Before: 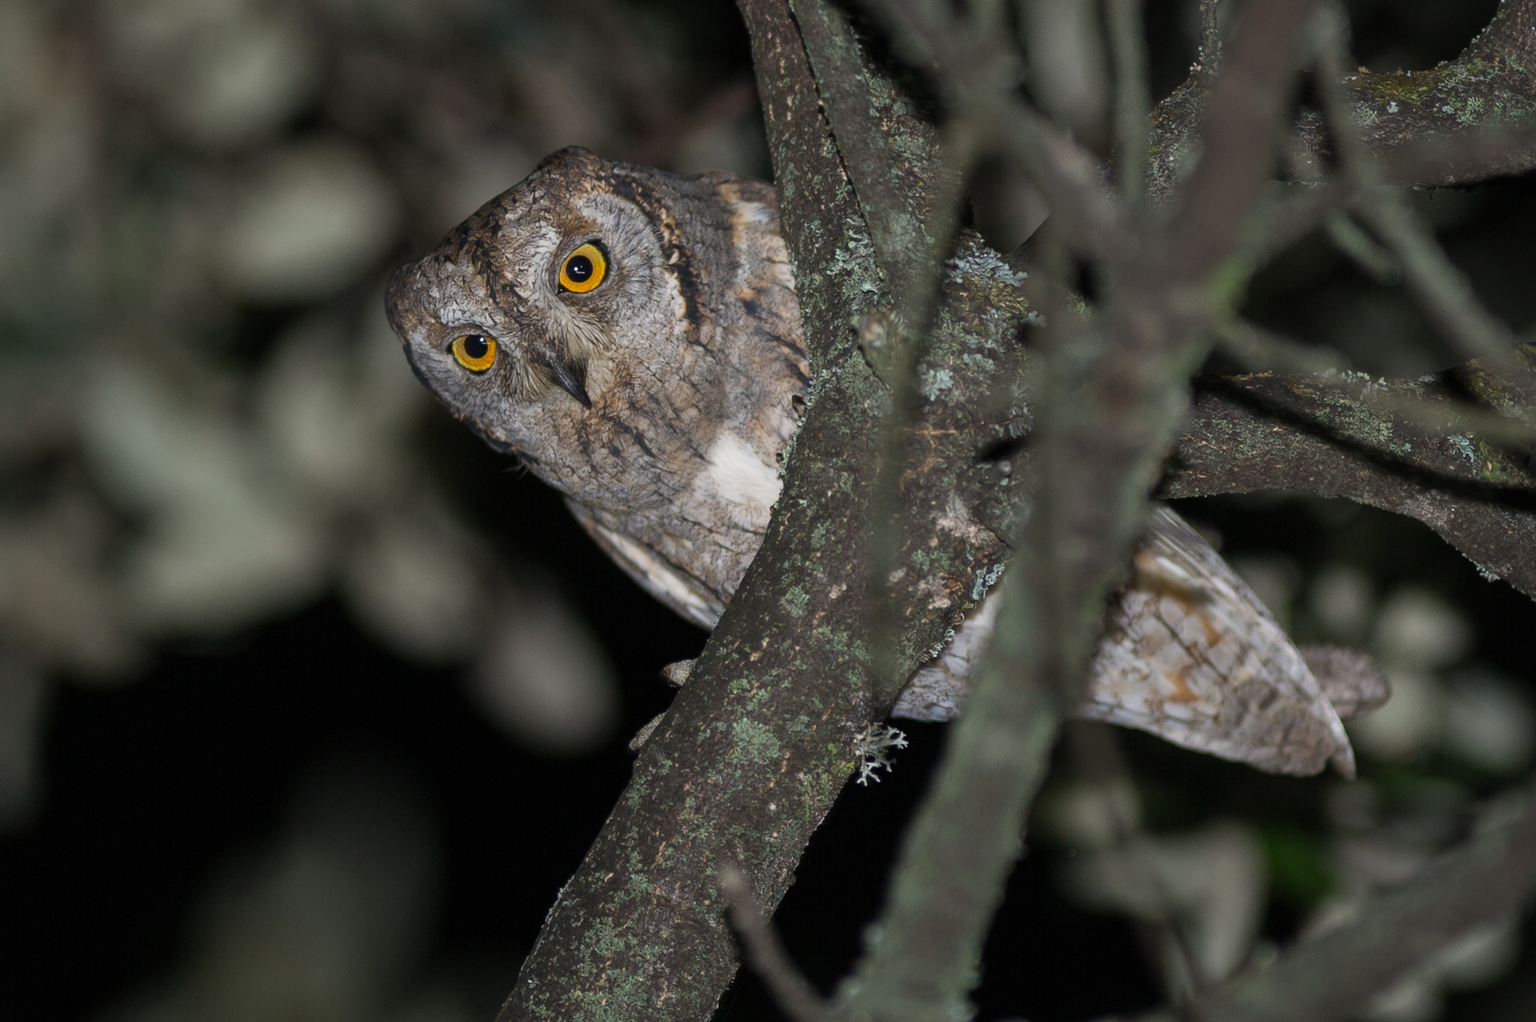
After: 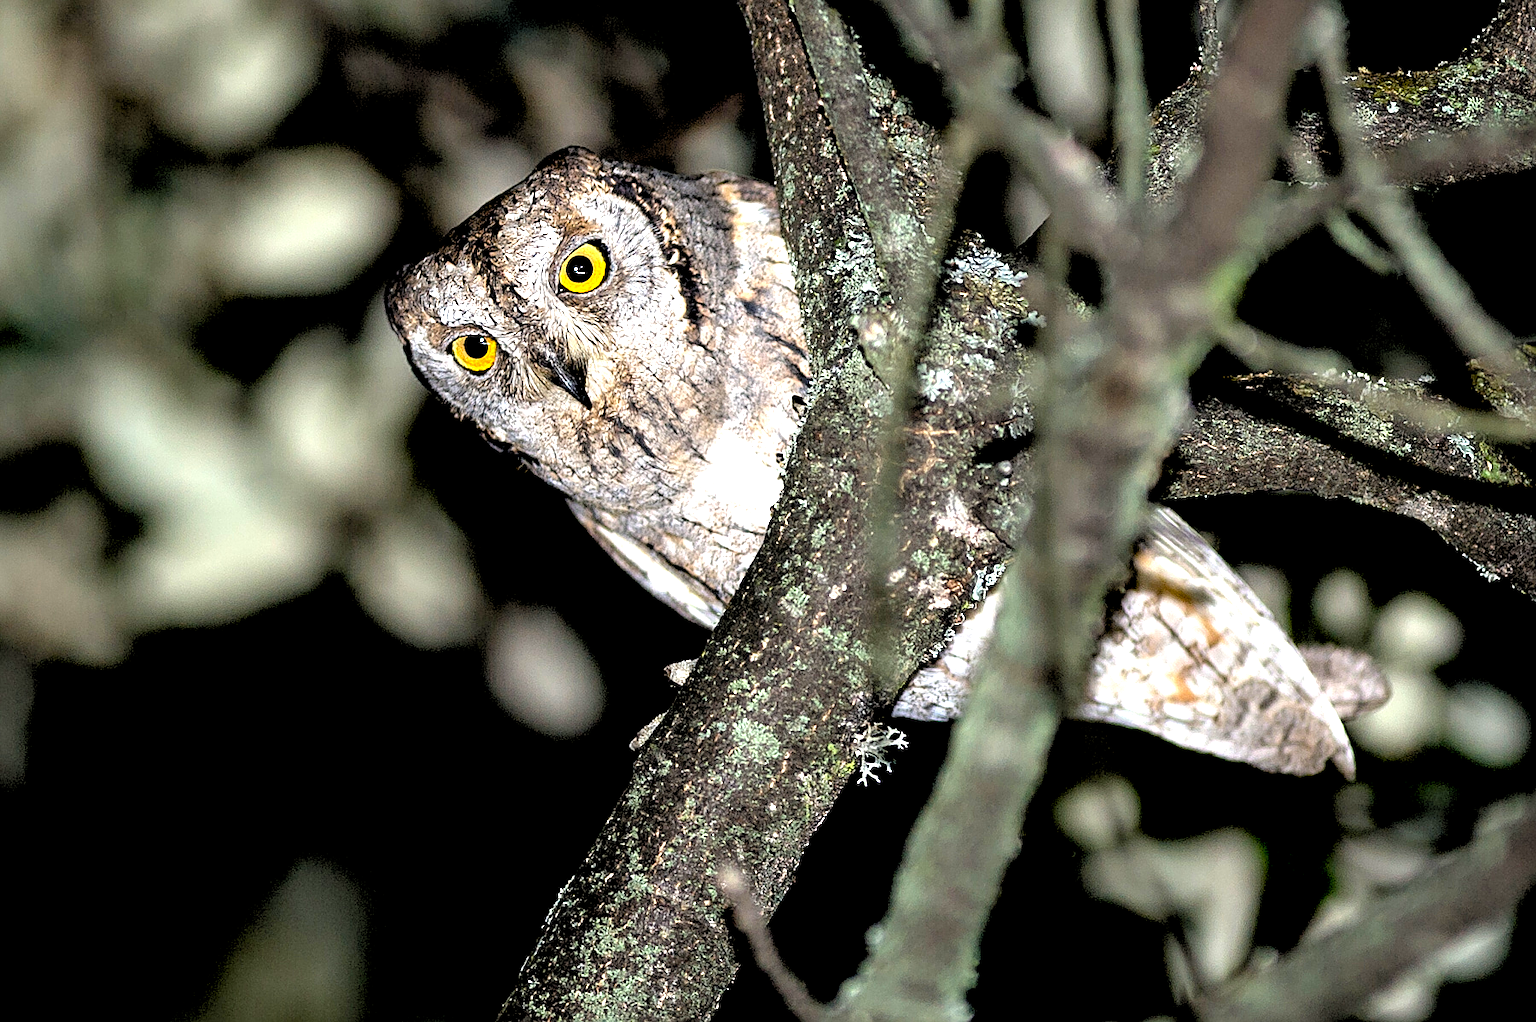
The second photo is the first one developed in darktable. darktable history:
sharpen: on, module defaults
tone equalizer: on, module defaults
exposure: black level correction 0.016, exposure 1.774 EV, compensate highlight preservation false
rgb levels: levels [[0.034, 0.472, 0.904], [0, 0.5, 1], [0, 0.5, 1]]
